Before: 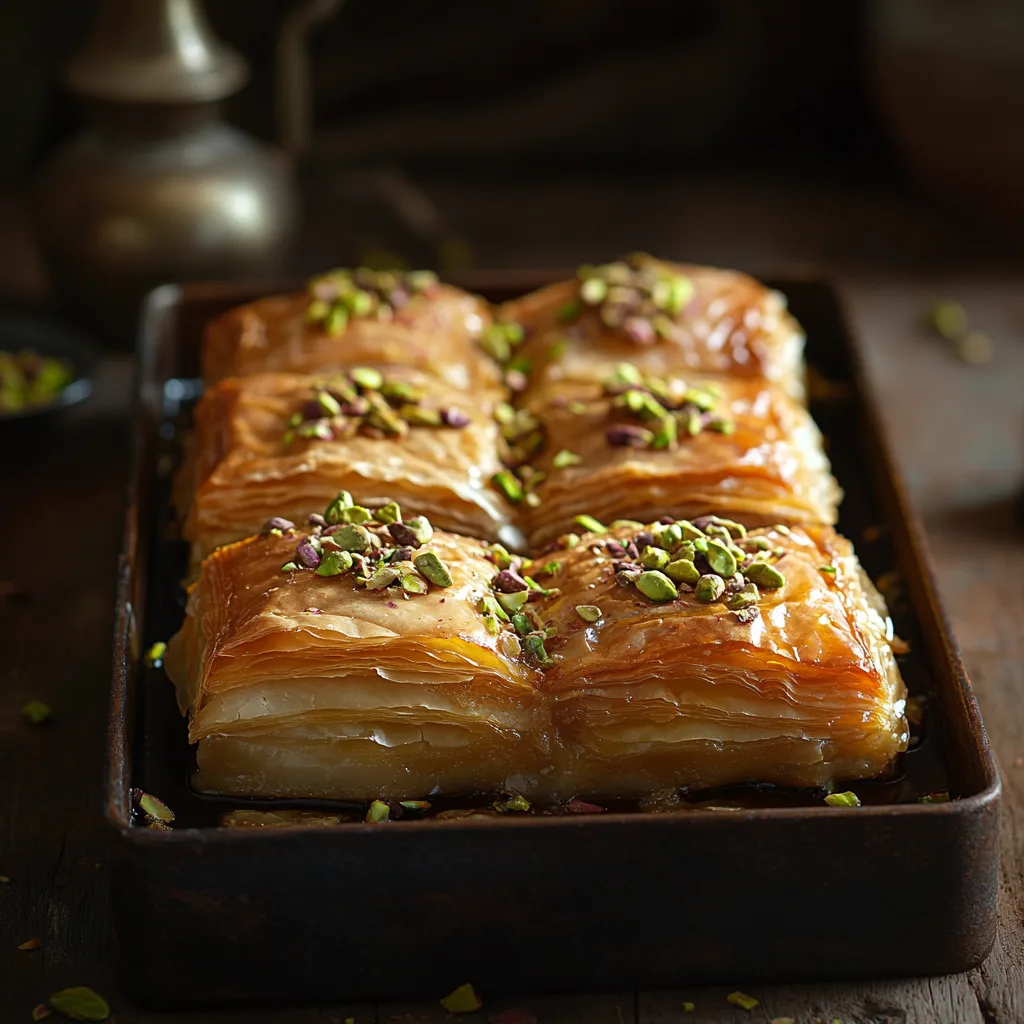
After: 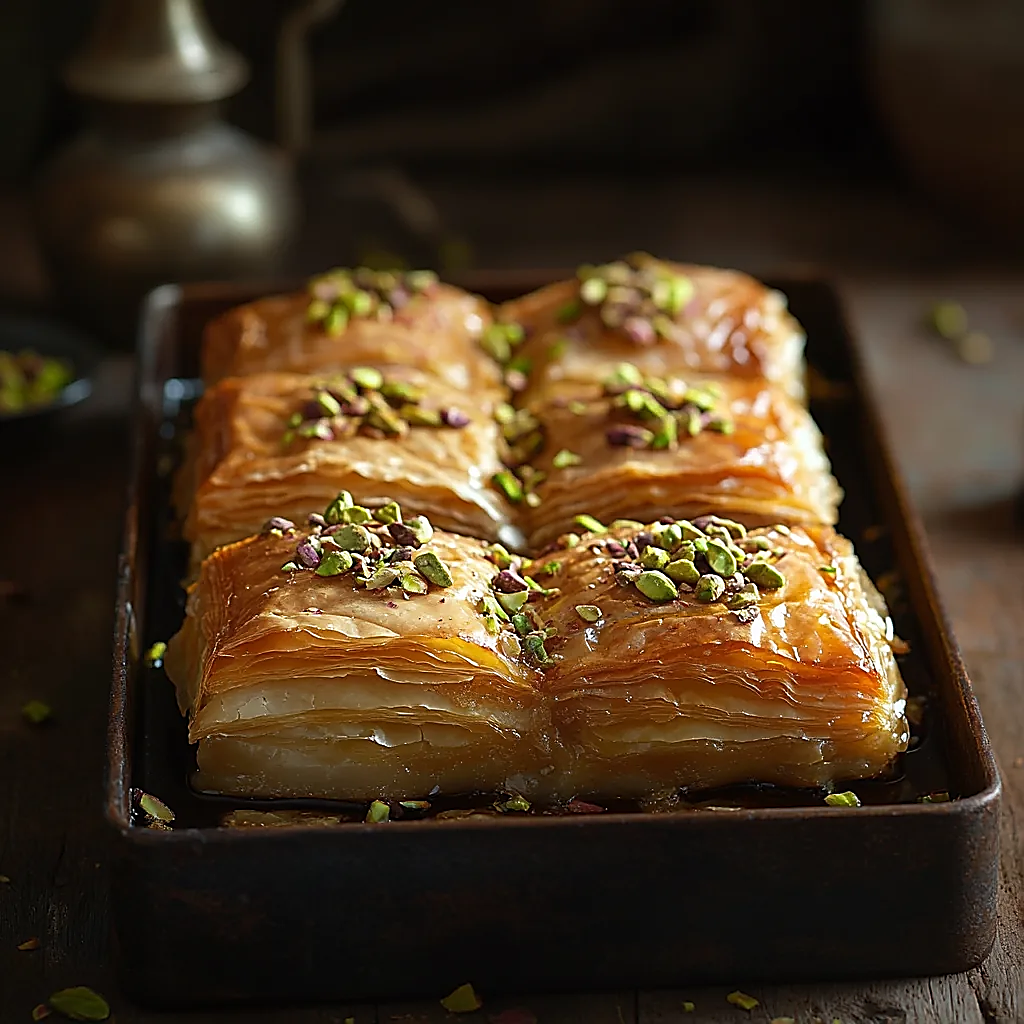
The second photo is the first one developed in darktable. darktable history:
sharpen: radius 1.422, amount 1.254, threshold 0.782
